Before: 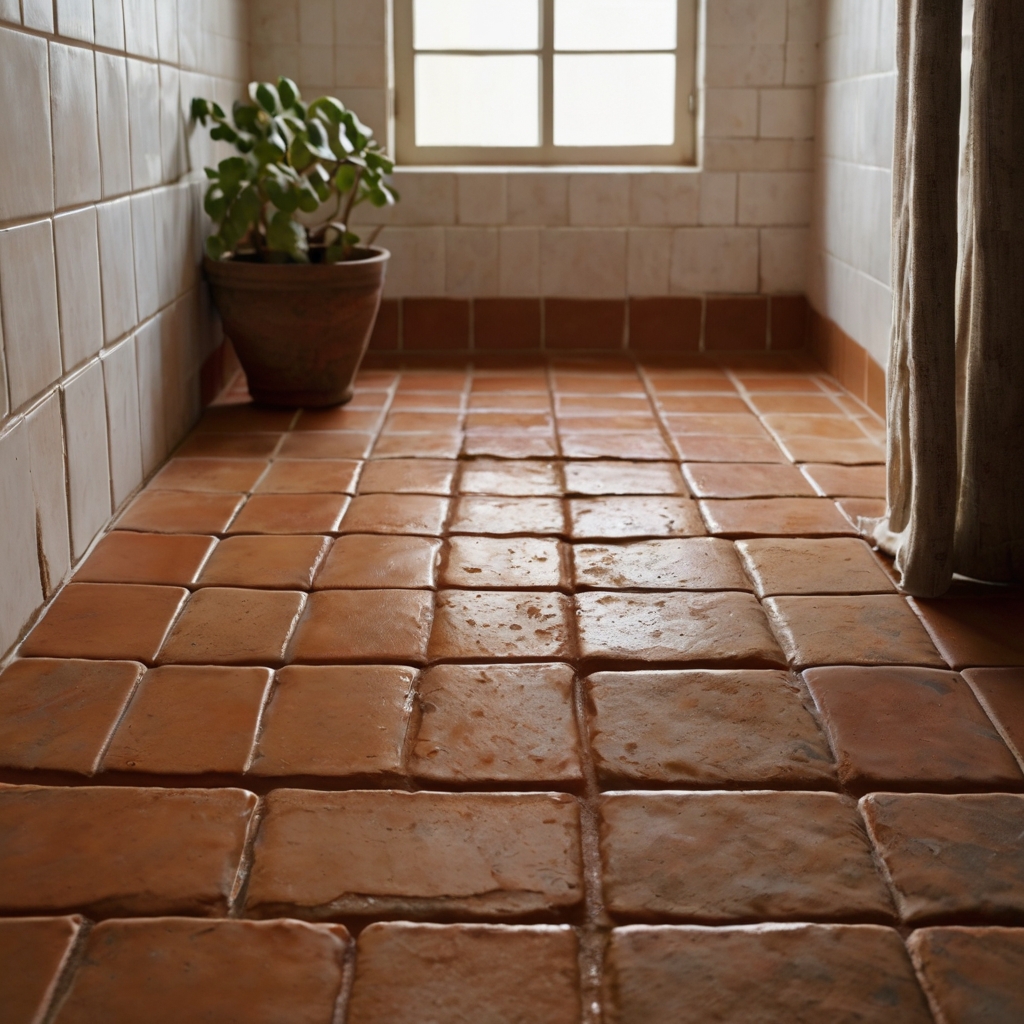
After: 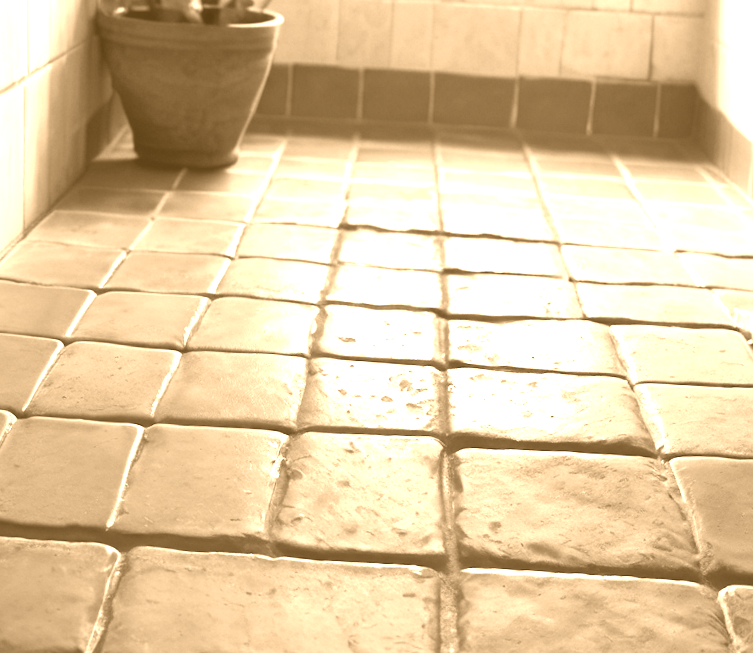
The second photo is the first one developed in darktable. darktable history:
exposure: black level correction 0, exposure 1.1 EV, compensate exposure bias true, compensate highlight preservation false
contrast brightness saturation: contrast 0.1, saturation -0.36
crop and rotate: angle -3.37°, left 9.79%, top 20.73%, right 12.42%, bottom 11.82%
colorize: hue 28.8°, source mix 100%
